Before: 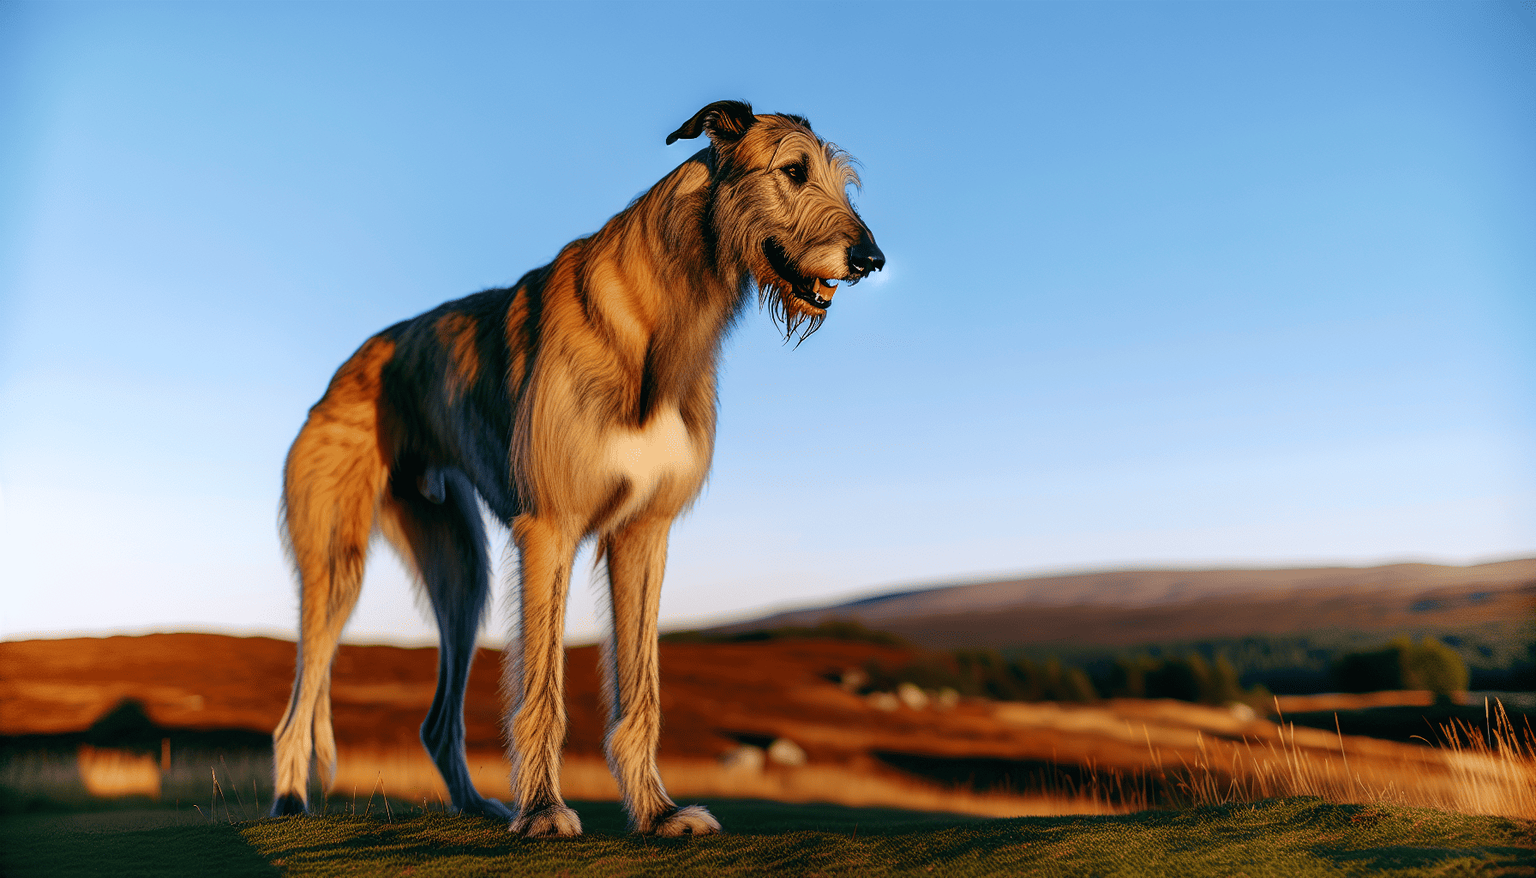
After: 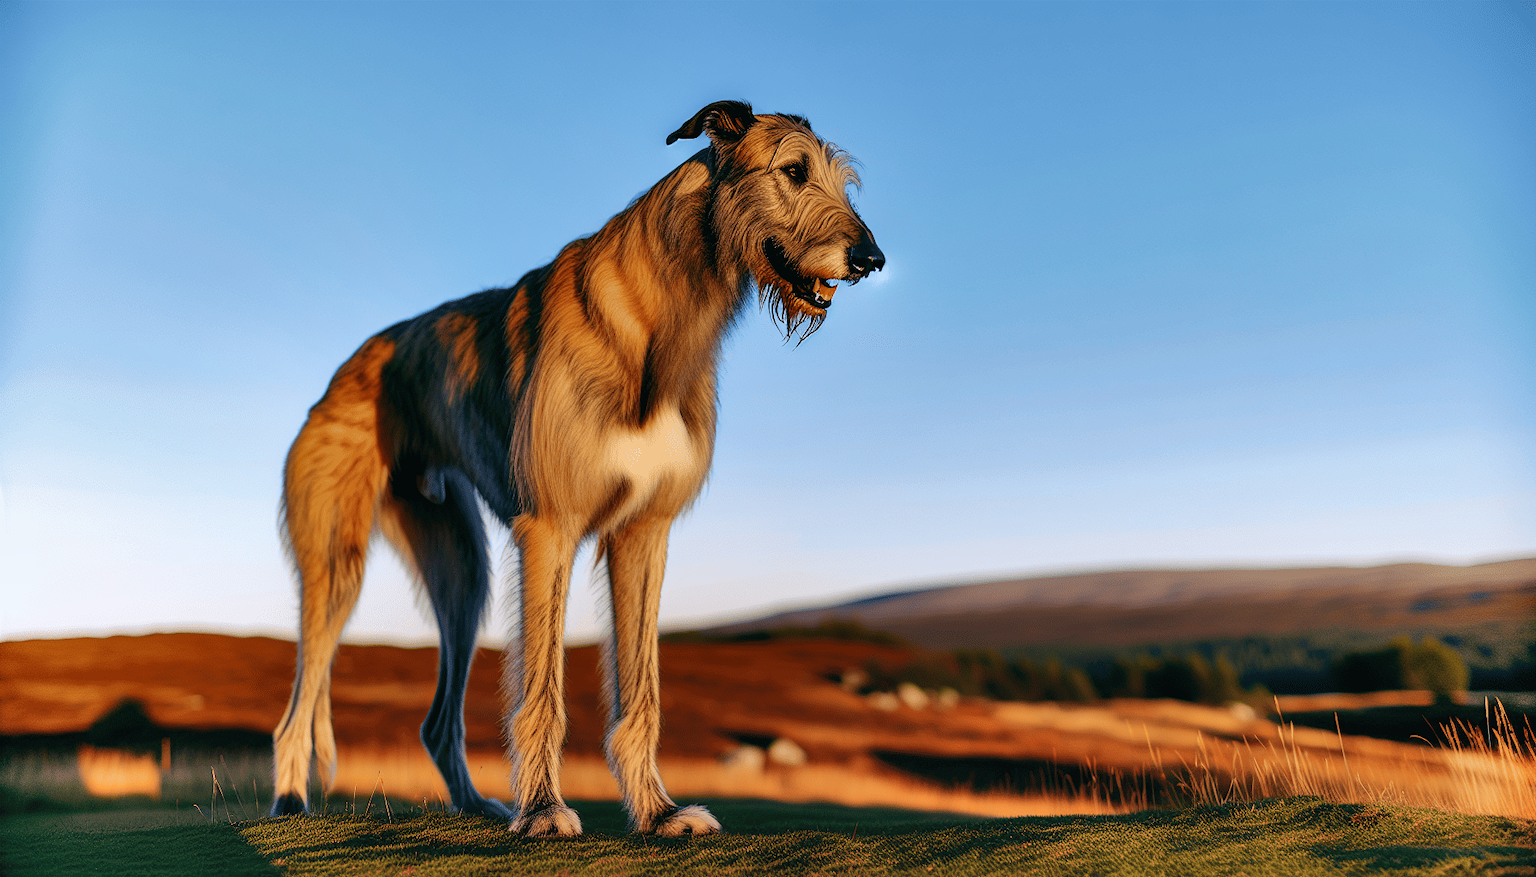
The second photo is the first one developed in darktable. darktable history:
shadows and highlights: shadows 60.53, soften with gaussian
